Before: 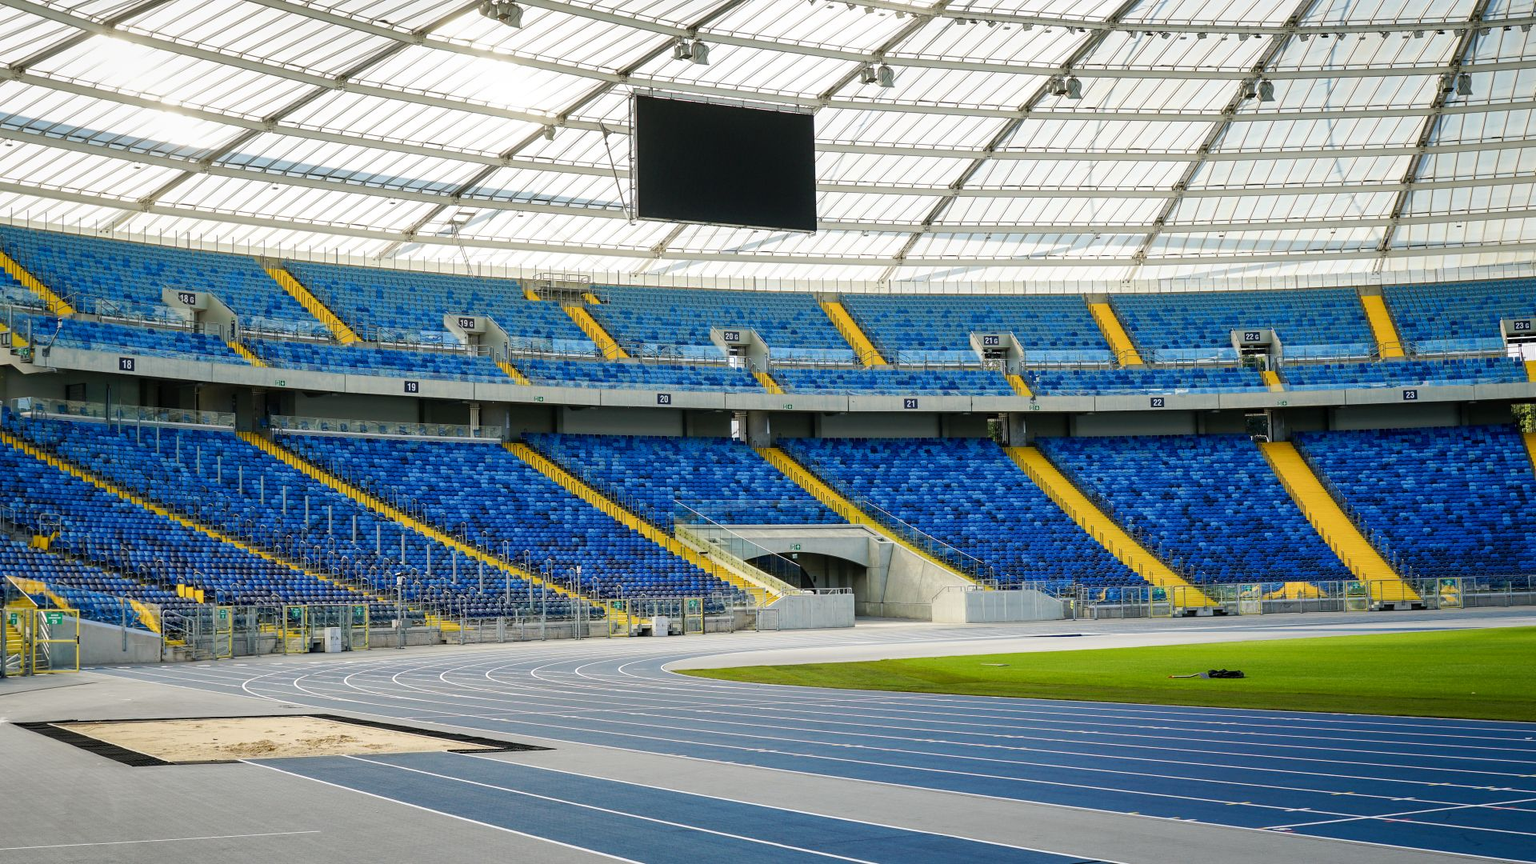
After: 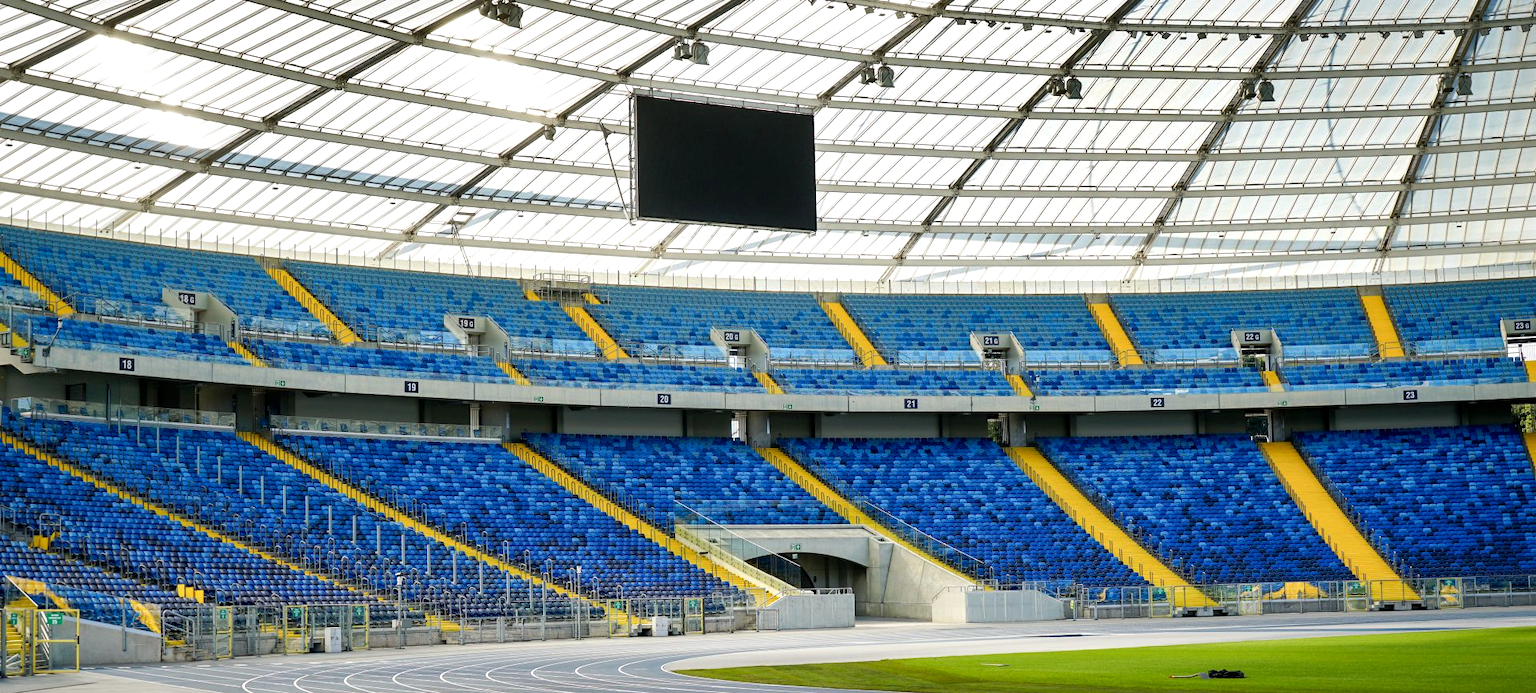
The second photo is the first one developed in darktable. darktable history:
exposure: black level correction 0.002, exposure 0.146 EV, compensate highlight preservation false
crop: bottom 19.663%
shadows and highlights: shadows 11.84, white point adjustment 1.27, soften with gaussian
